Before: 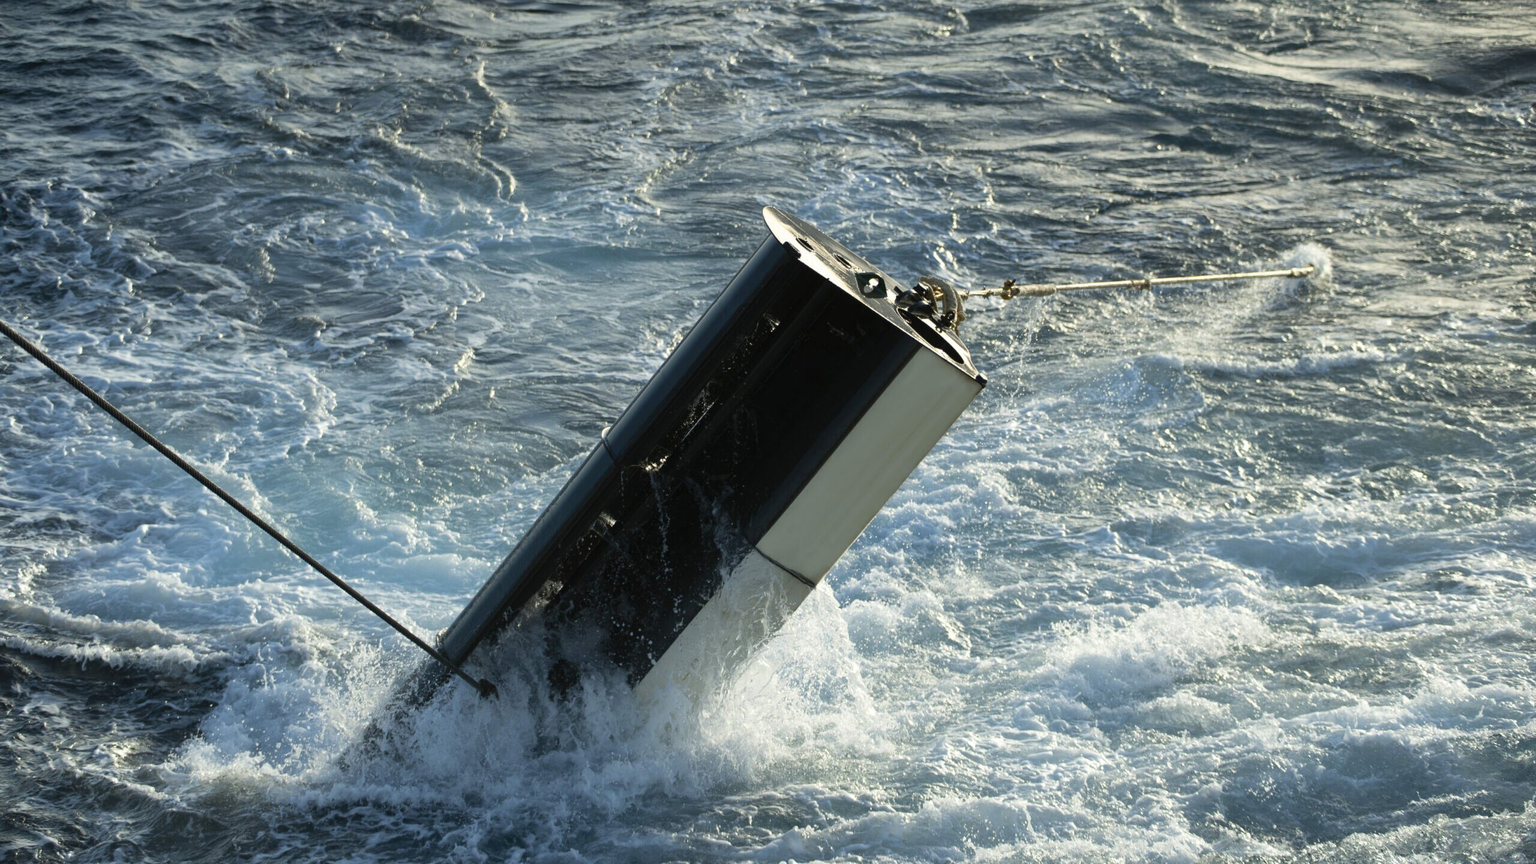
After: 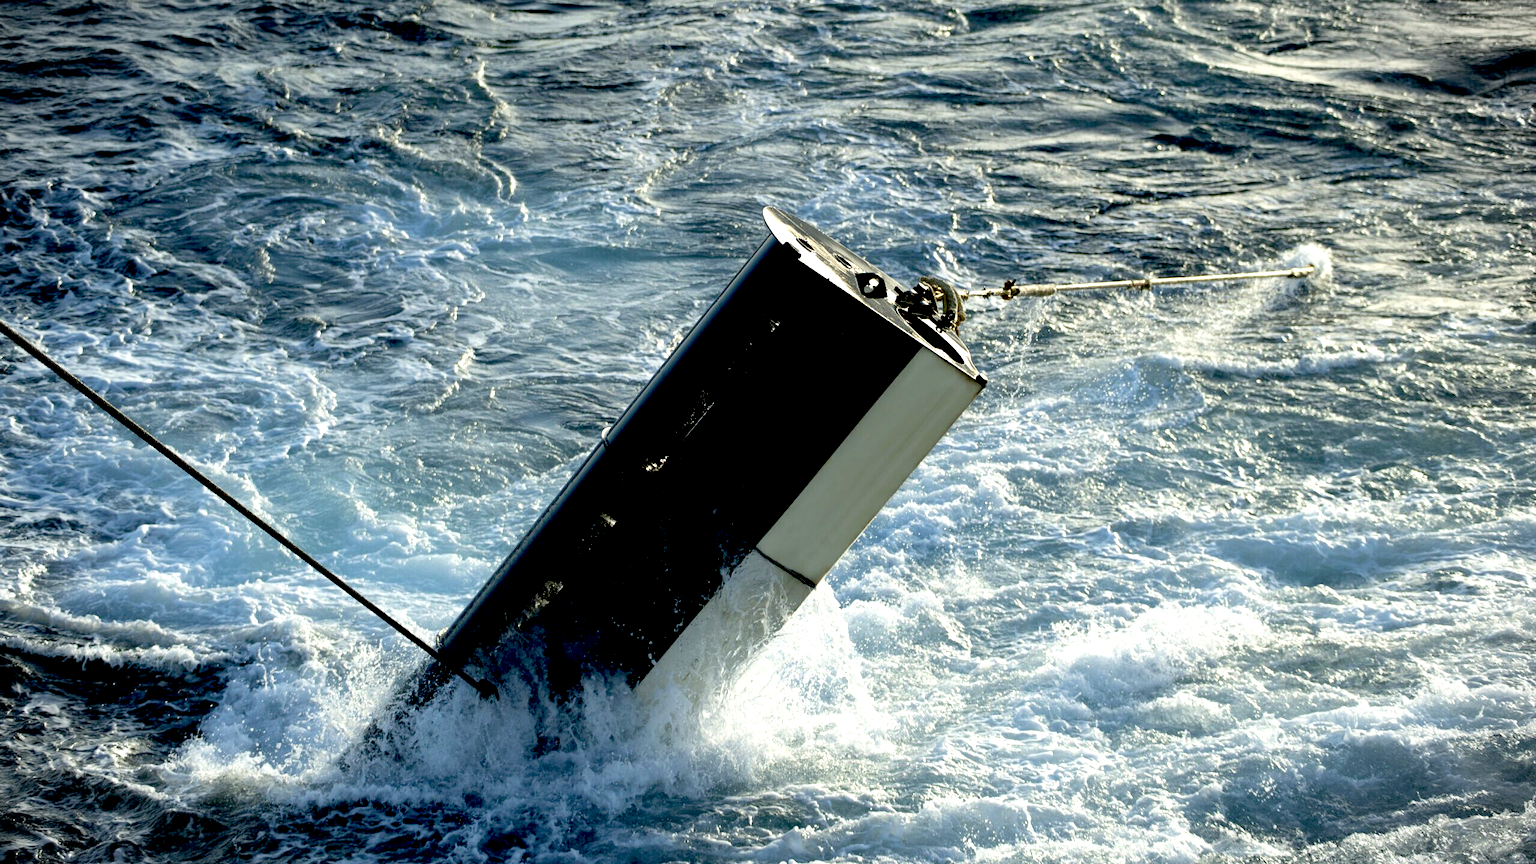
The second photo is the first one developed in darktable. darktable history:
exposure: black level correction 0.04, exposure 0.5 EV, compensate highlight preservation false
vignetting: fall-off start 91%, fall-off radius 39.39%, brightness -0.182, saturation -0.3, width/height ratio 1.219, shape 1.3, dithering 8-bit output, unbound false
